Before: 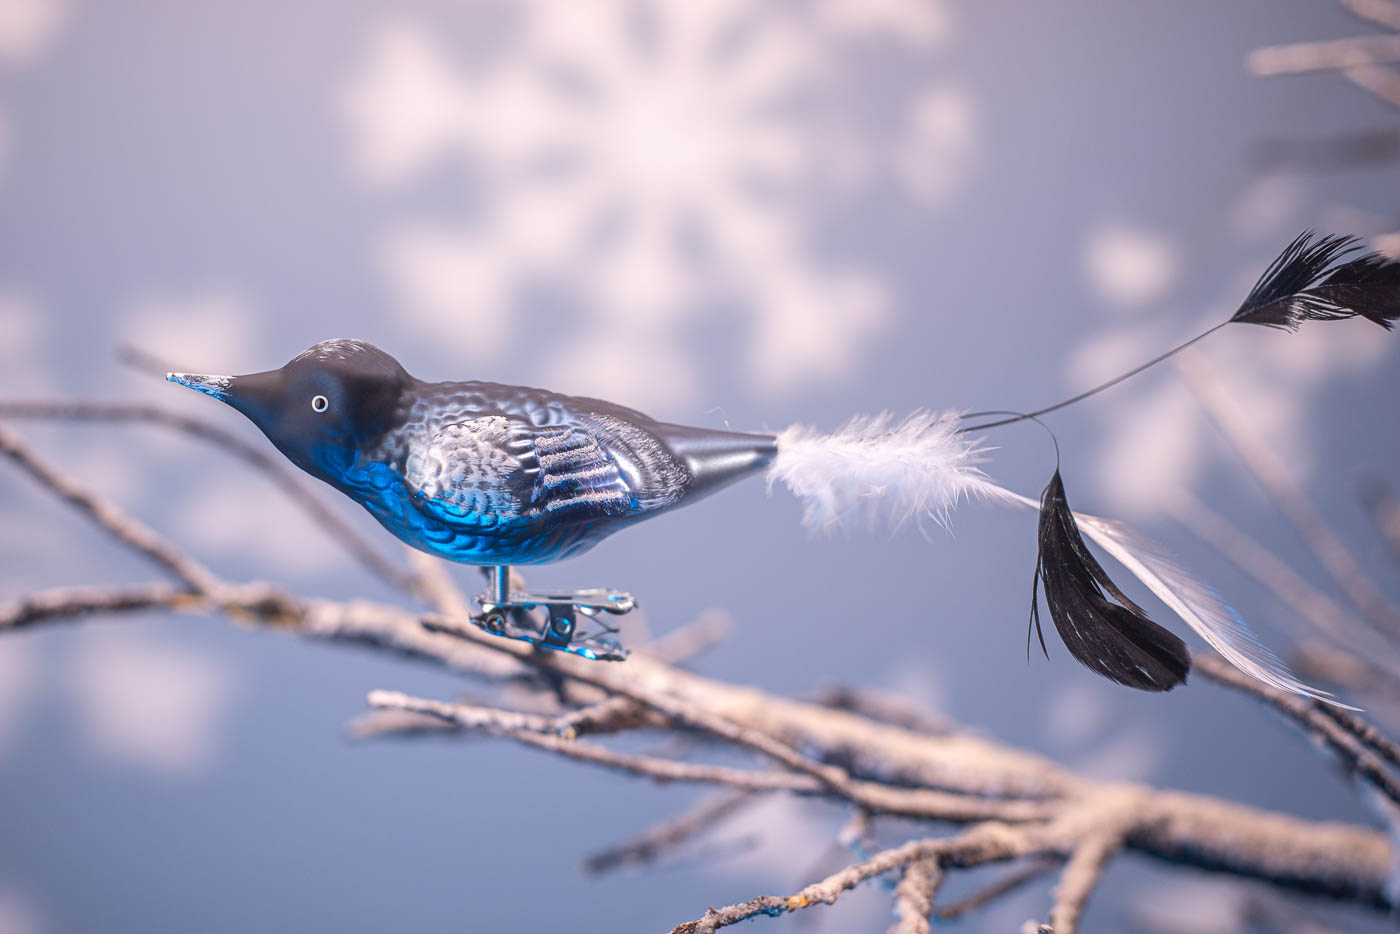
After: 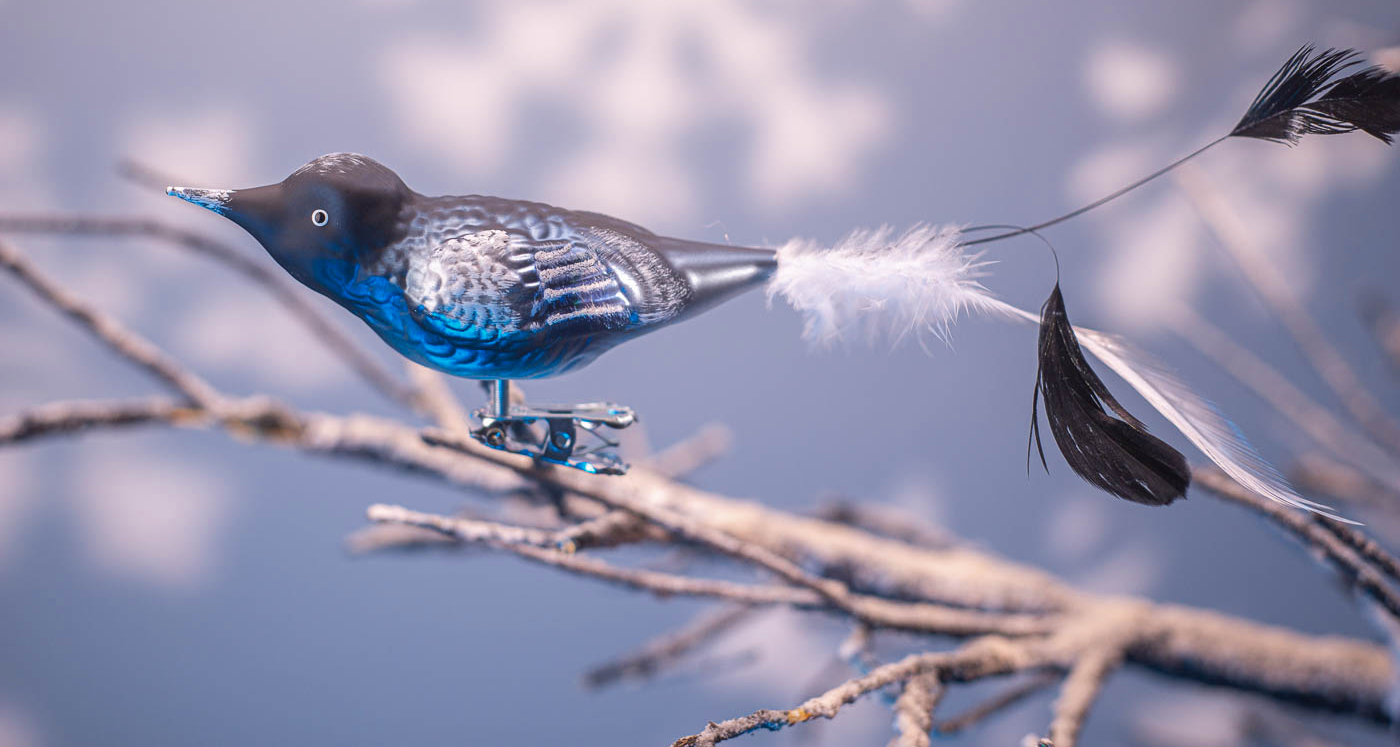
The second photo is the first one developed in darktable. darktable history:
color zones: curves: ch0 [(0, 0.444) (0.143, 0.442) (0.286, 0.441) (0.429, 0.441) (0.571, 0.441) (0.714, 0.441) (0.857, 0.442) (1, 0.444)]
crop and rotate: top 19.998%
